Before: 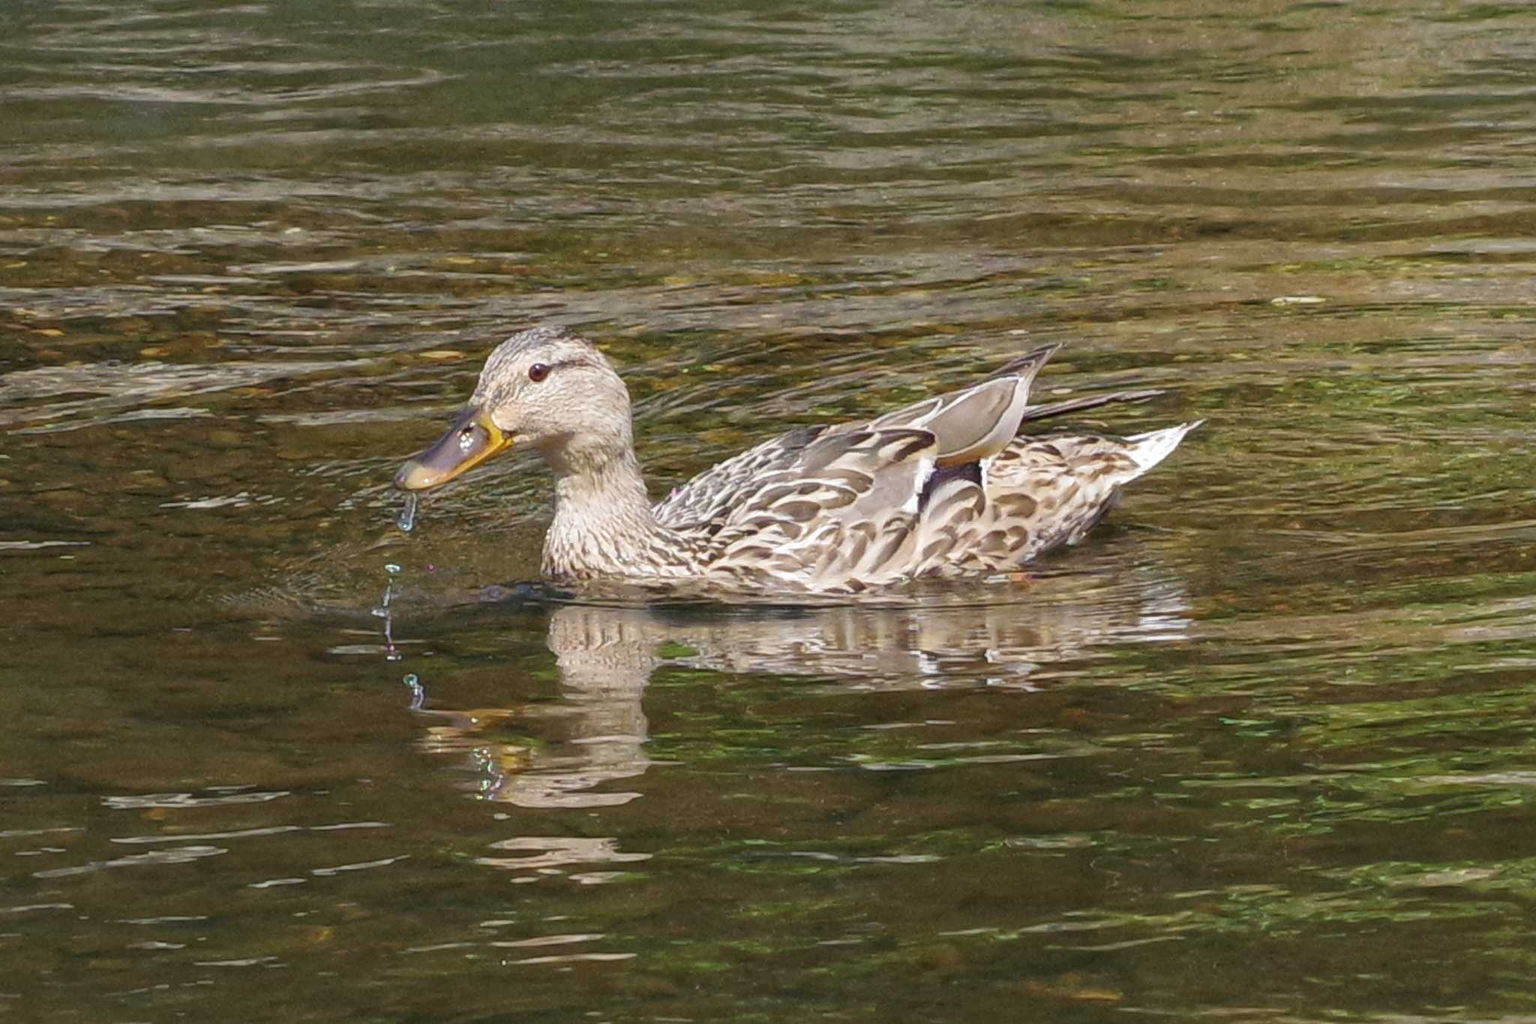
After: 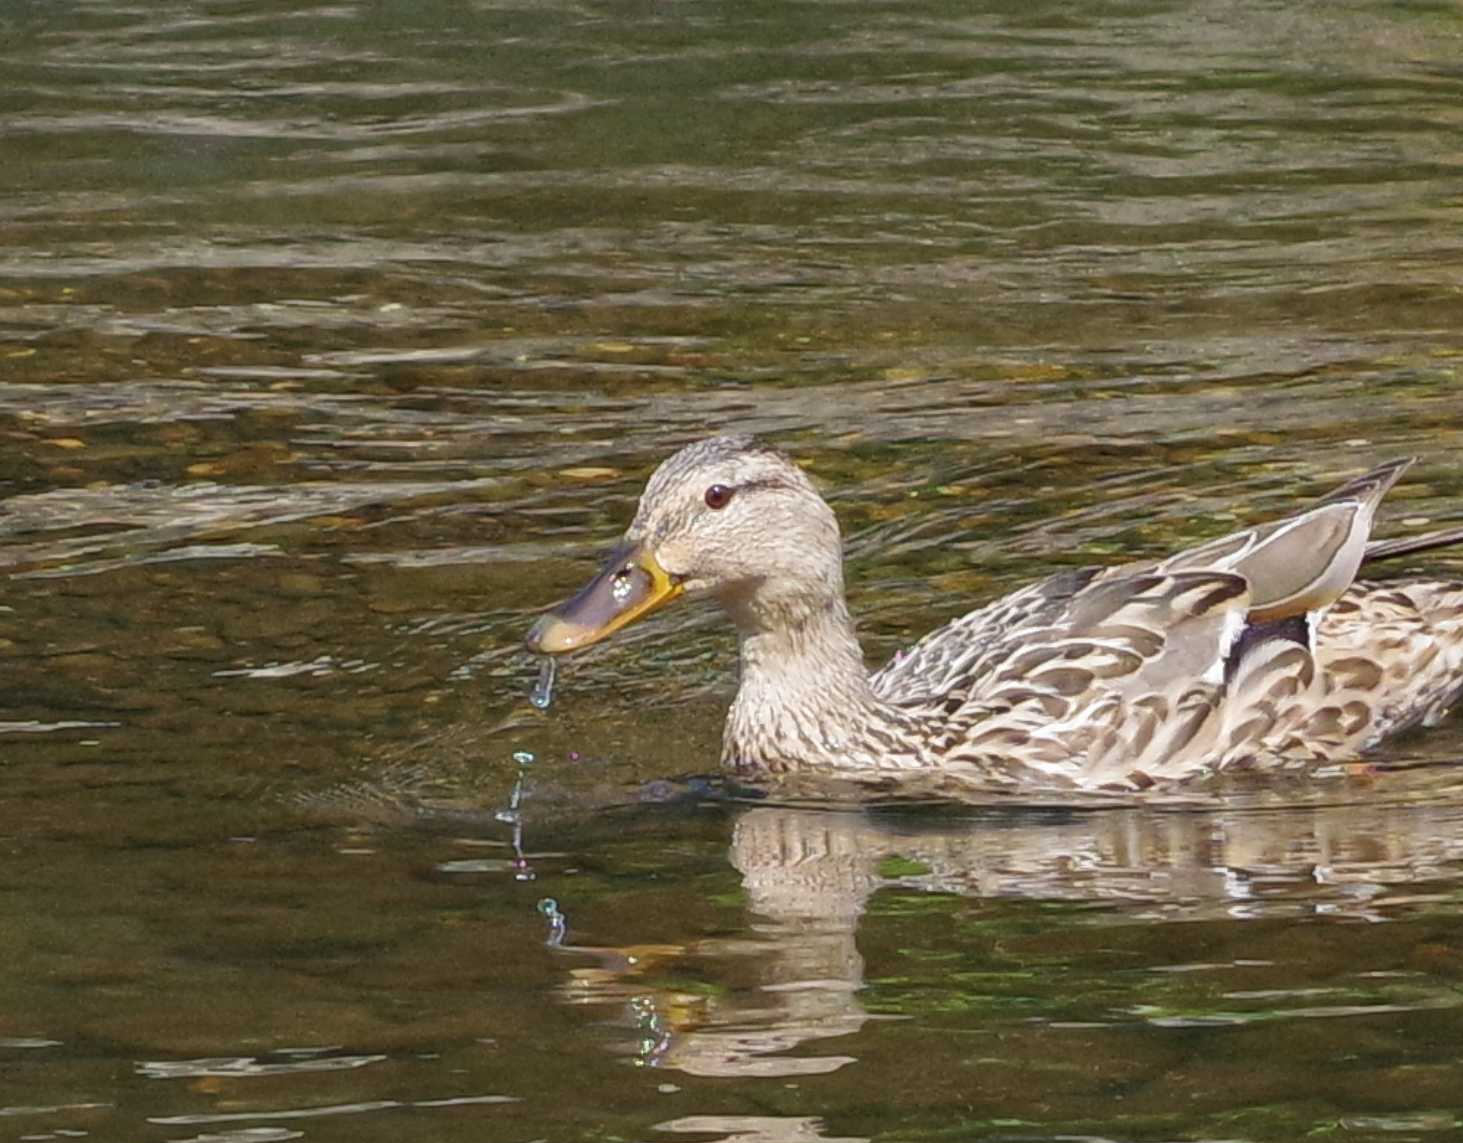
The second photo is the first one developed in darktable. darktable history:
crop: right 28.525%, bottom 16.23%
